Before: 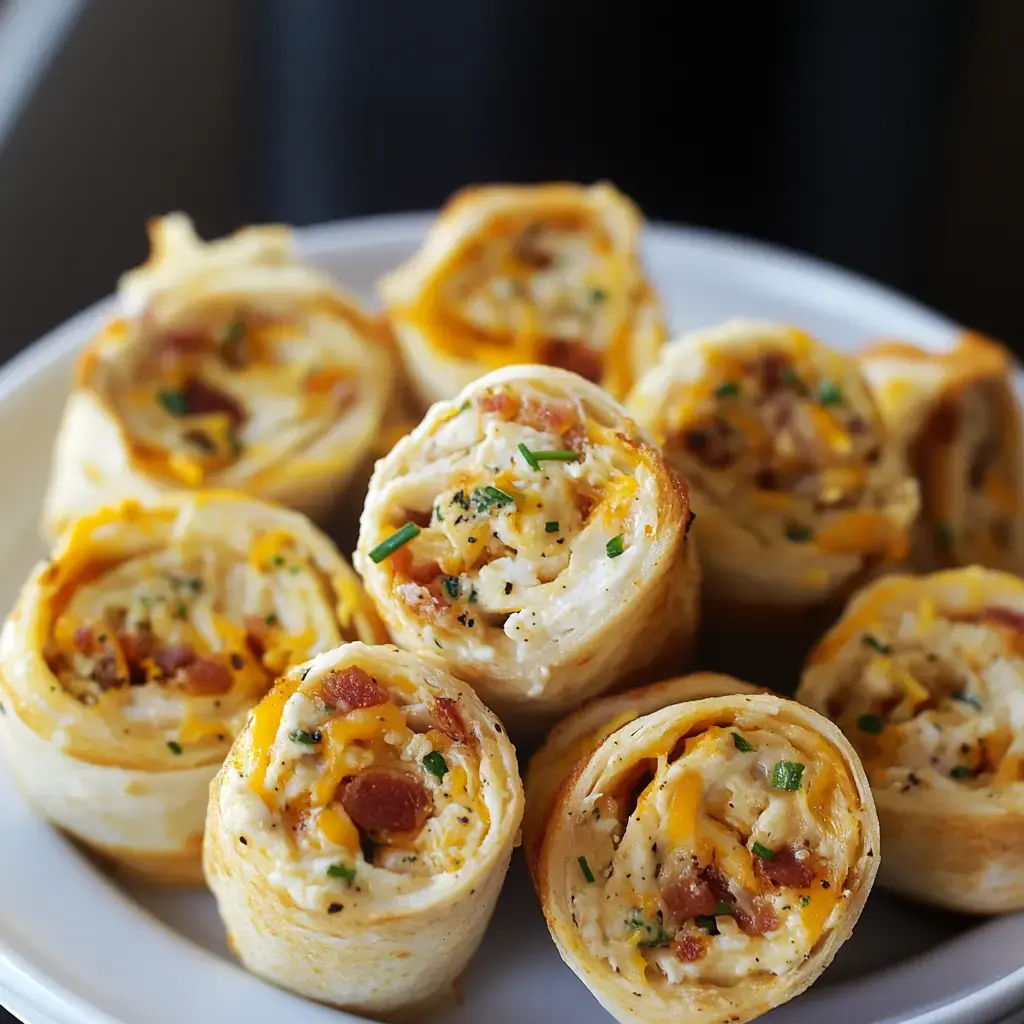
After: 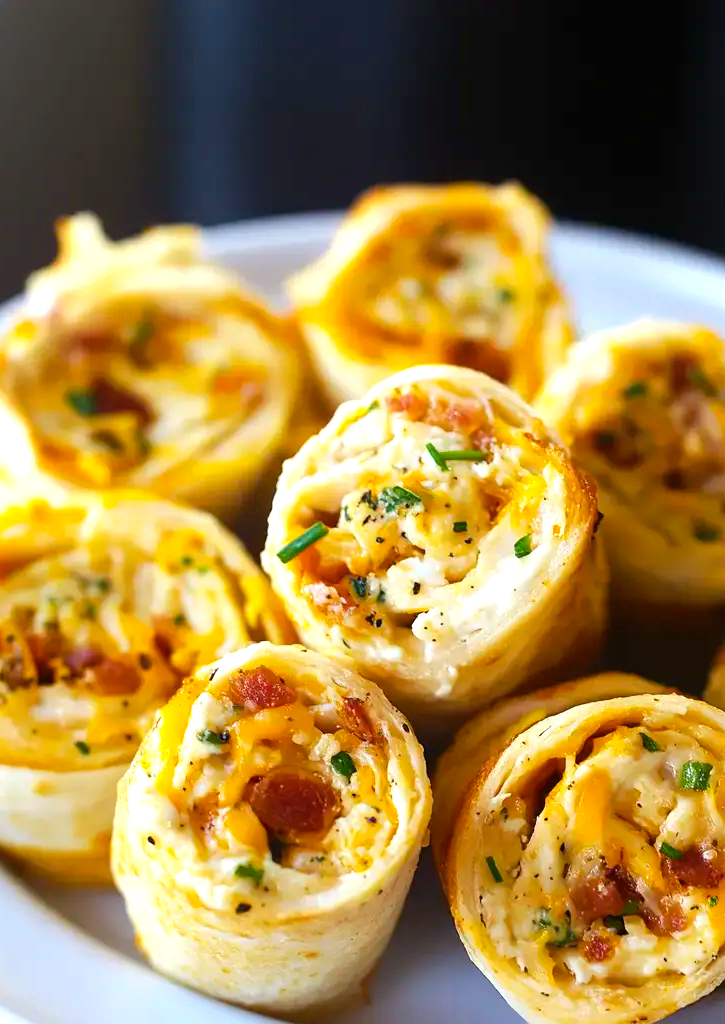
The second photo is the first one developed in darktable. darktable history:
exposure: exposure 0.579 EV, compensate exposure bias true, compensate highlight preservation false
crop and rotate: left 9.073%, right 20.088%
color balance rgb: perceptual saturation grading › global saturation 1.506%, perceptual saturation grading › highlights -1.844%, perceptual saturation grading › mid-tones 4.538%, perceptual saturation grading › shadows 7.583%, global vibrance 44.232%
